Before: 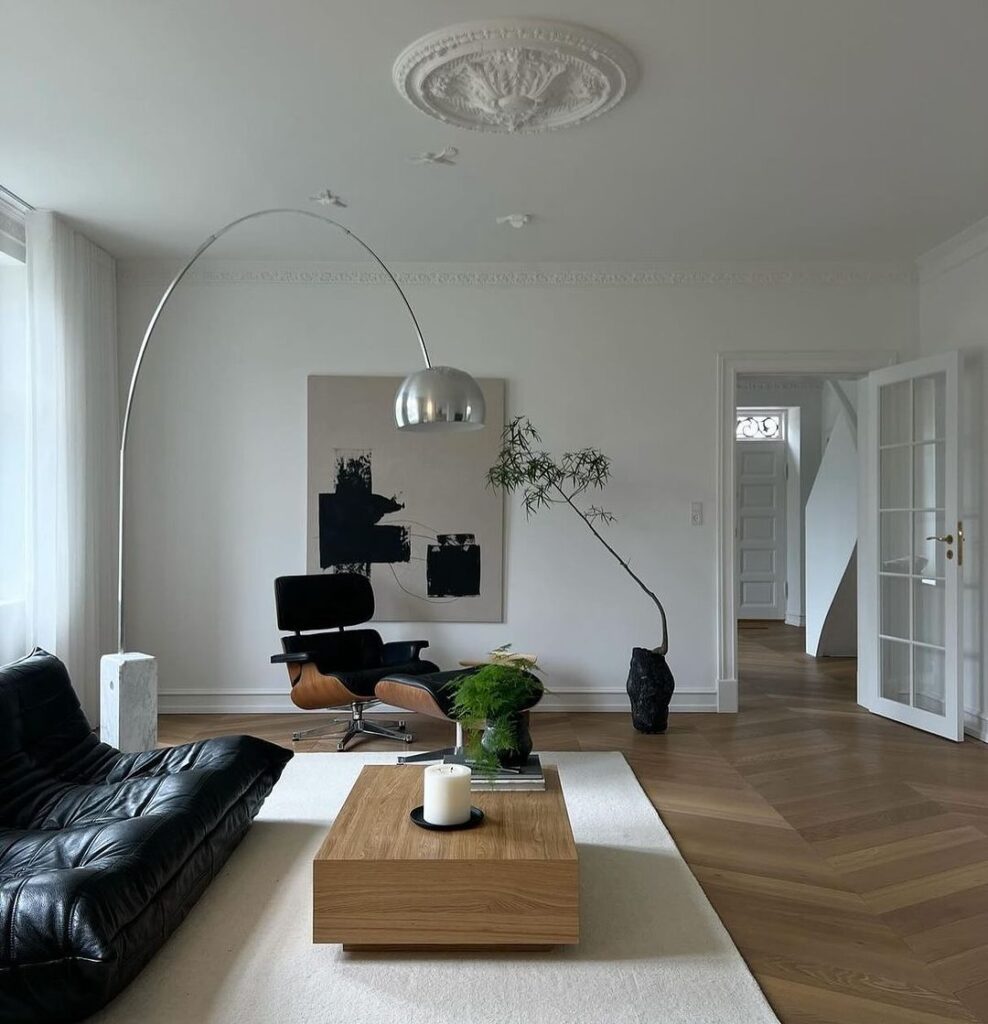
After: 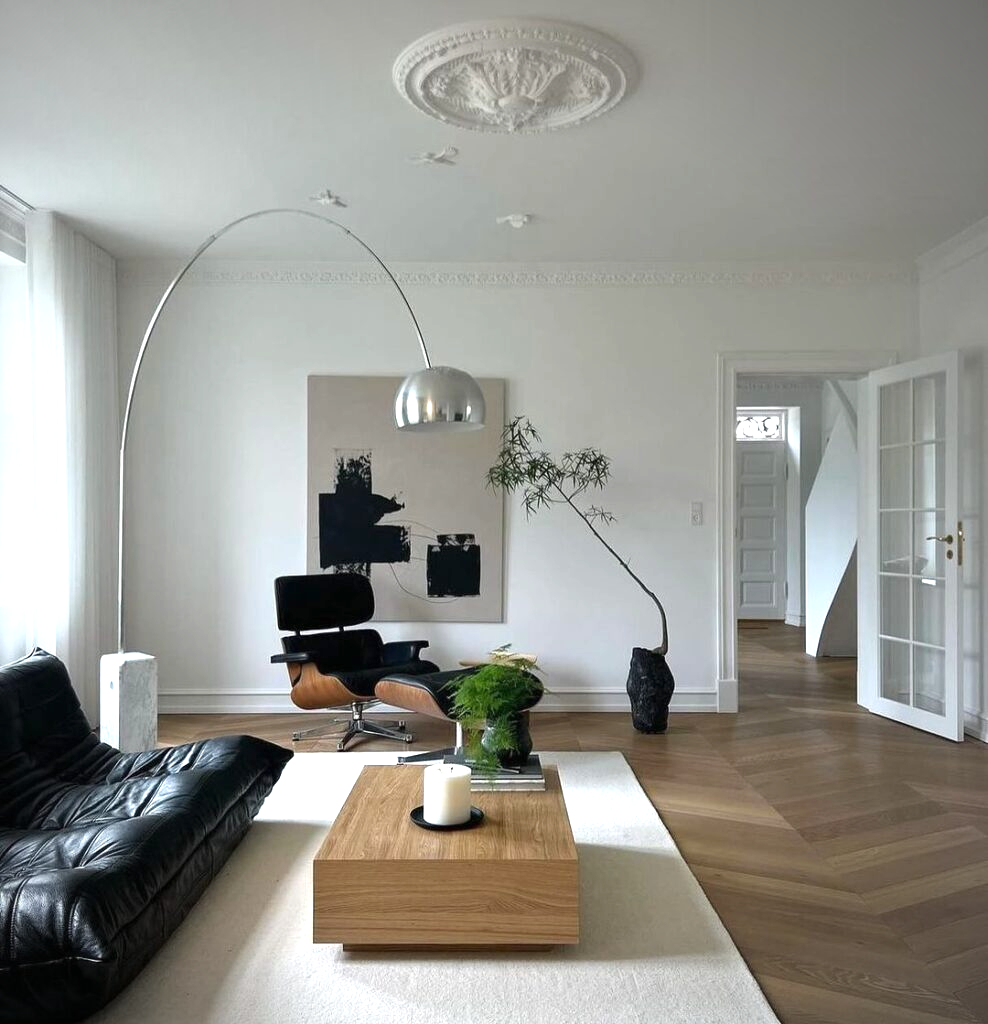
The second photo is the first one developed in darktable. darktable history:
exposure: black level correction 0, exposure 0.7 EV, compensate exposure bias true, compensate highlight preservation false
vignetting: fall-off radius 60.65%
